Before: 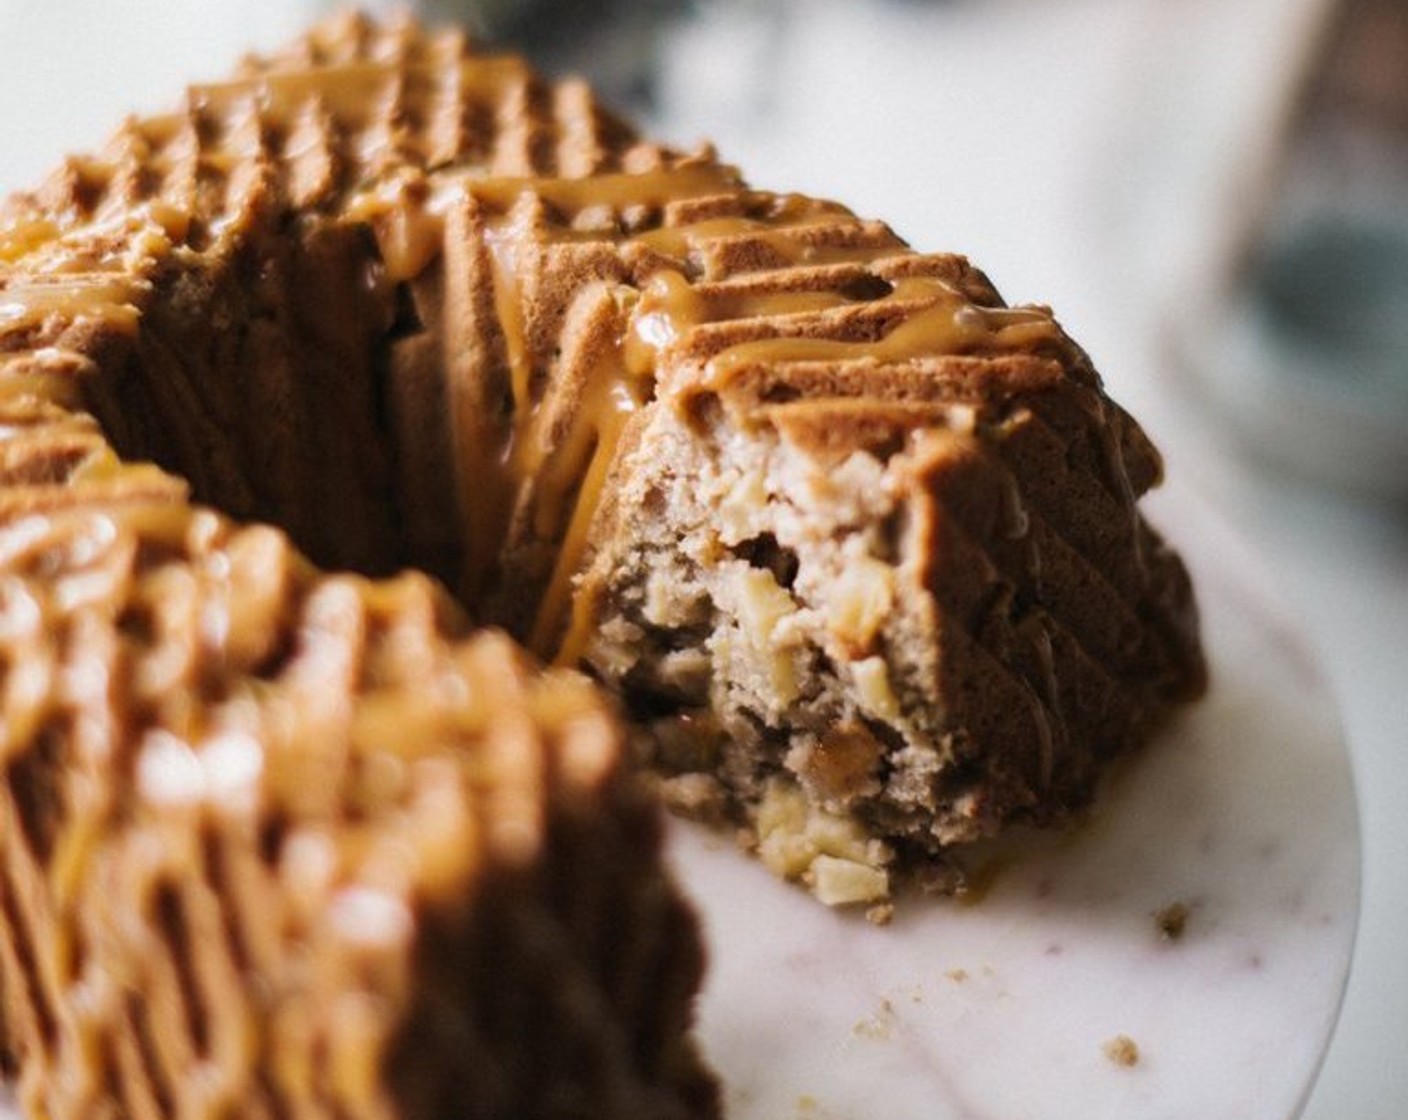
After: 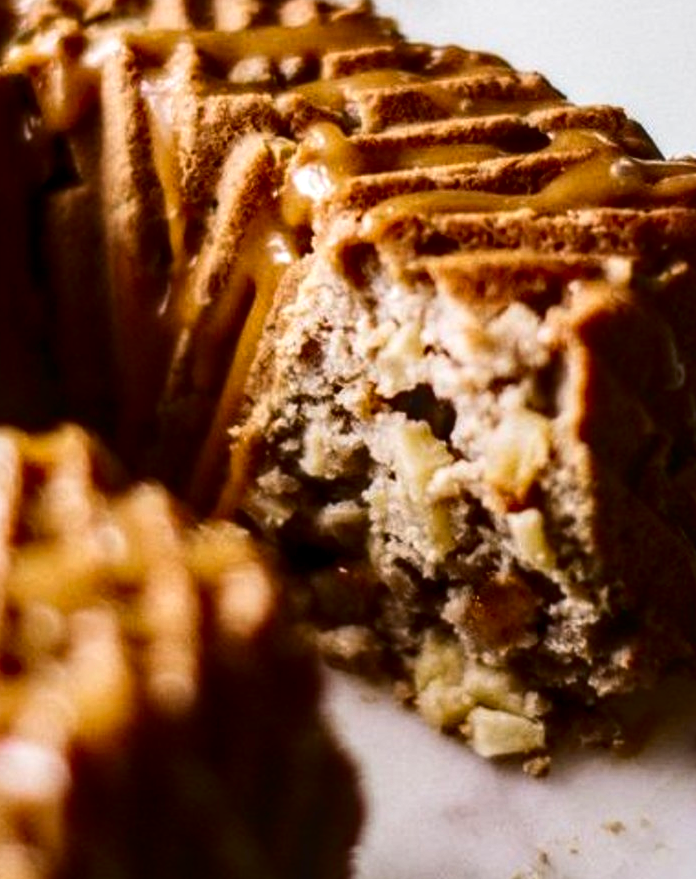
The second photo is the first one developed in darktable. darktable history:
contrast brightness saturation: contrast 0.22, brightness -0.19, saturation 0.24
crop and rotate: angle 0.02°, left 24.353%, top 13.219%, right 26.156%, bottom 8.224%
local contrast: highlights 61%, detail 143%, midtone range 0.428
